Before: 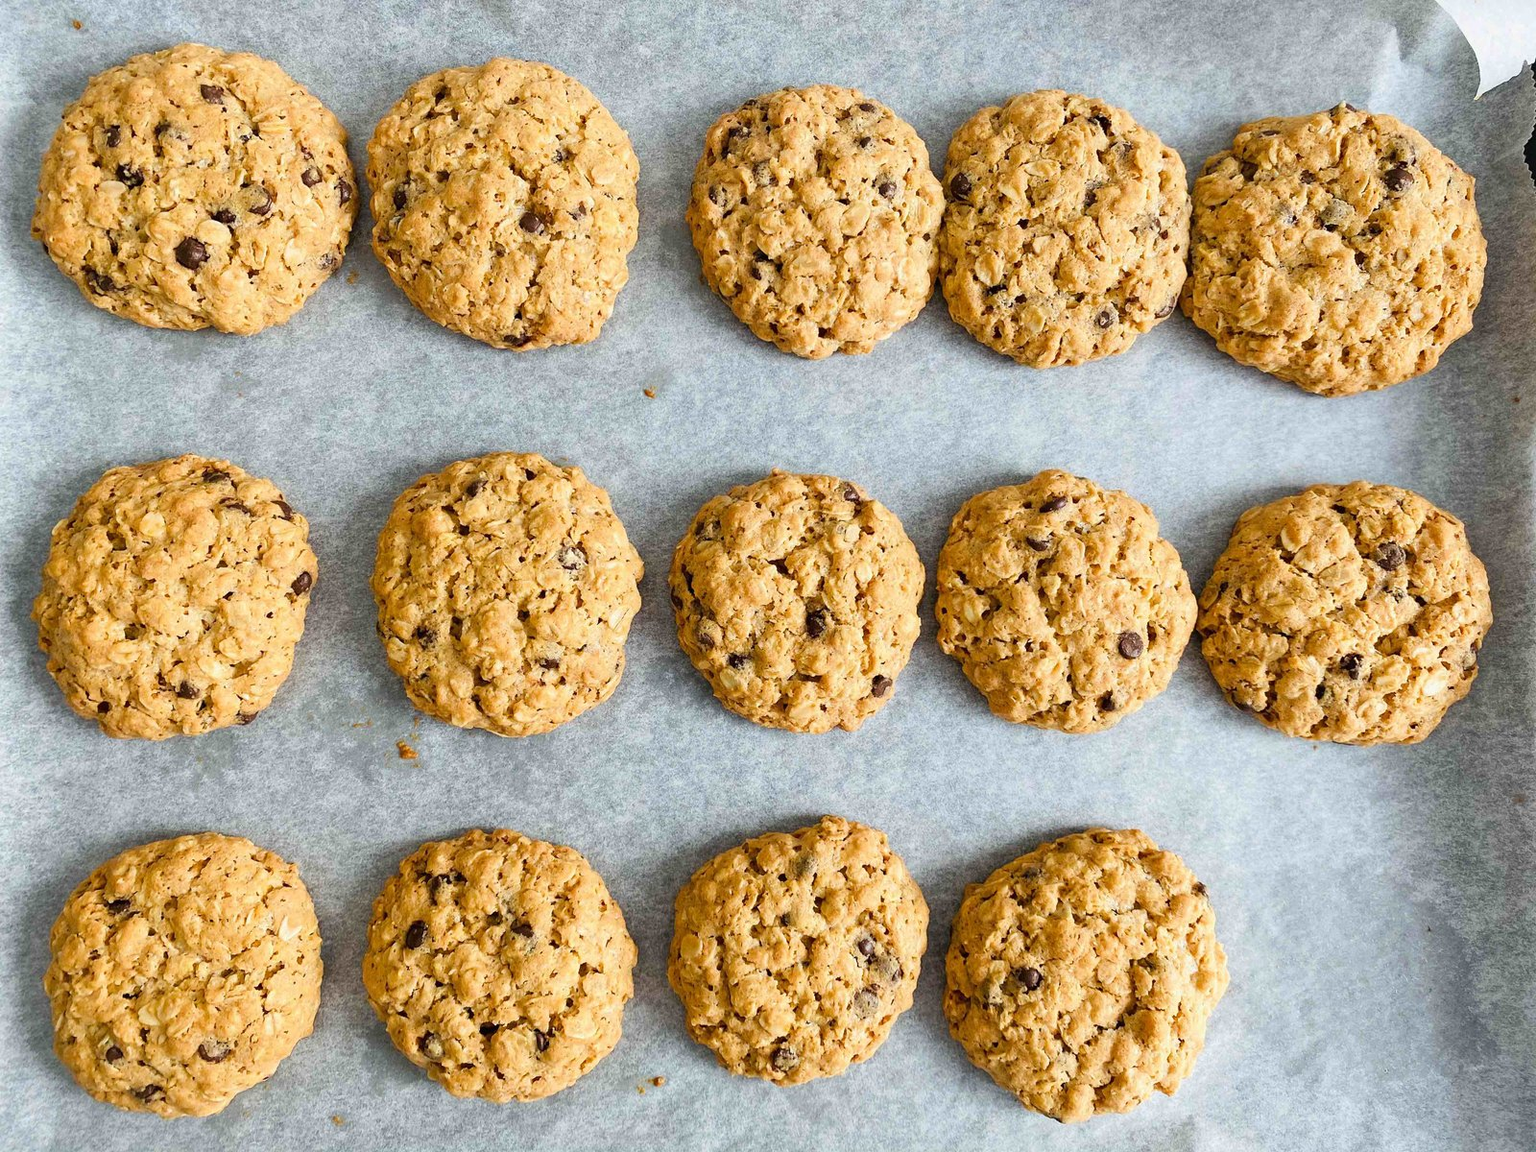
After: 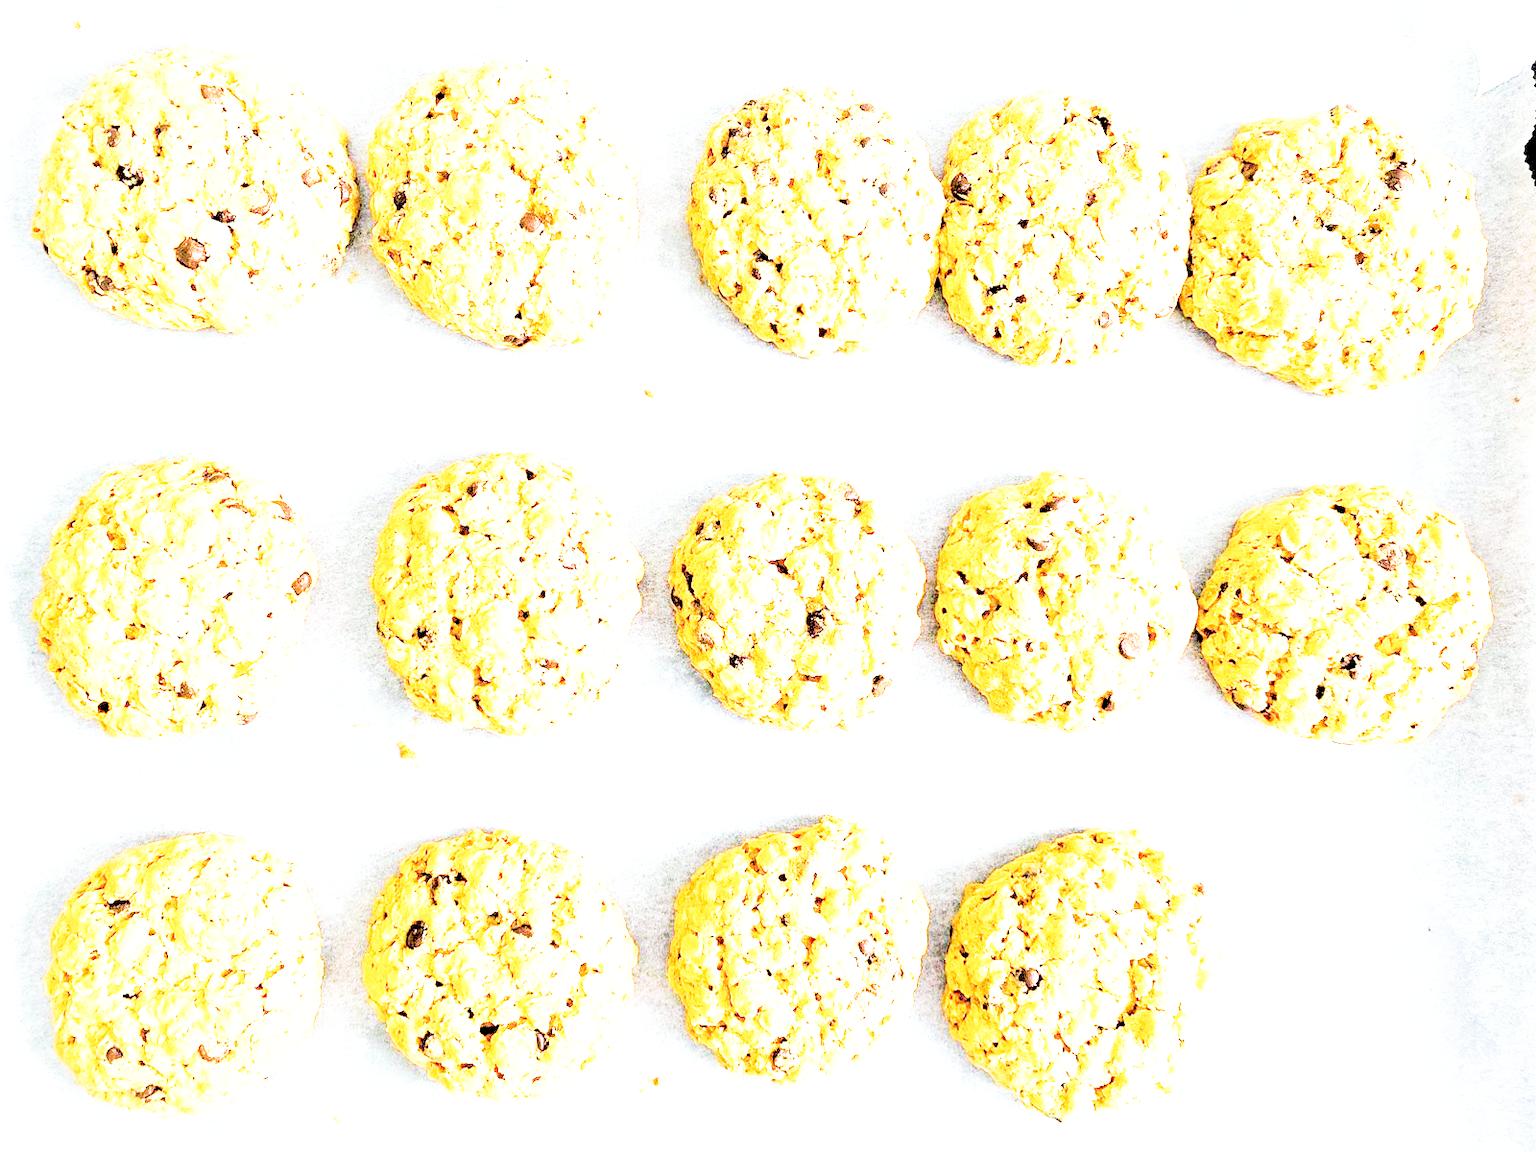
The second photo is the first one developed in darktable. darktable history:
rgb levels: levels [[0.027, 0.429, 0.996], [0, 0.5, 1], [0, 0.5, 1]]
white balance: red 0.976, blue 1.04
exposure: black level correction 0, exposure 1.675 EV, compensate exposure bias true, compensate highlight preservation false
base curve: curves: ch0 [(0, 0) (0.012, 0.01) (0.073, 0.168) (0.31, 0.711) (0.645, 0.957) (1, 1)], preserve colors none
grain: coarseness 0.09 ISO, strength 40%
